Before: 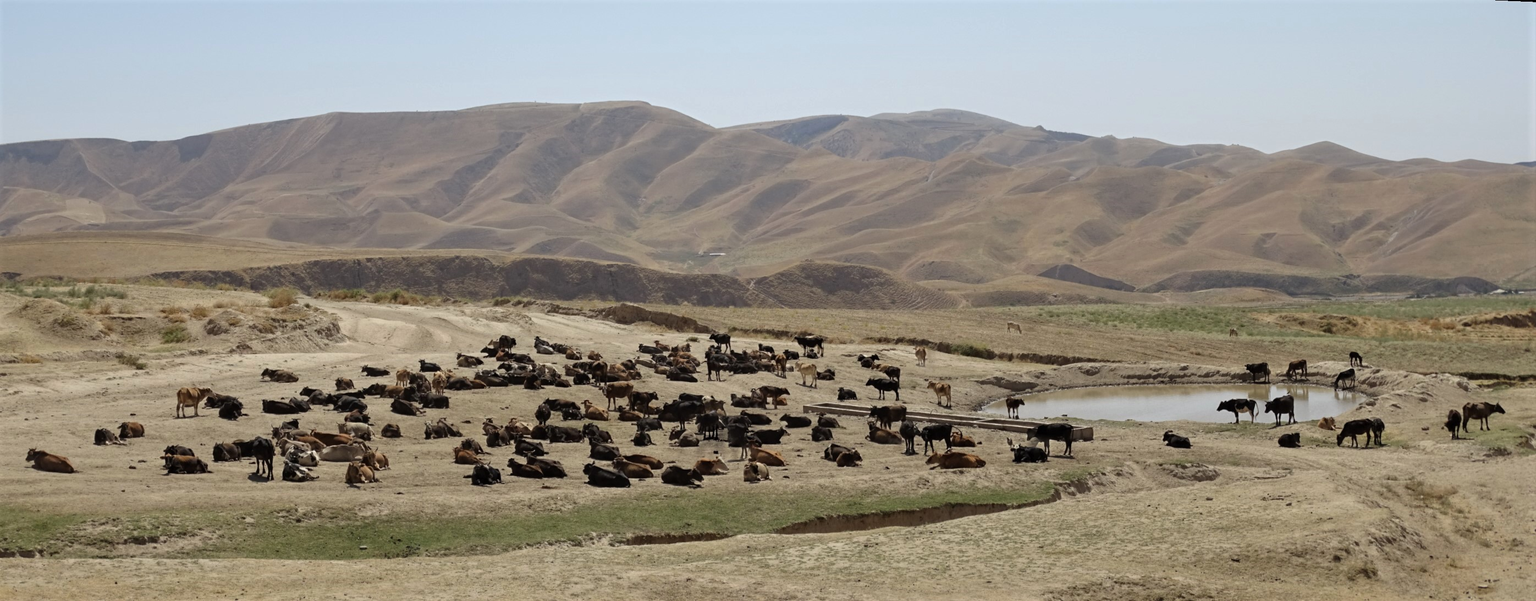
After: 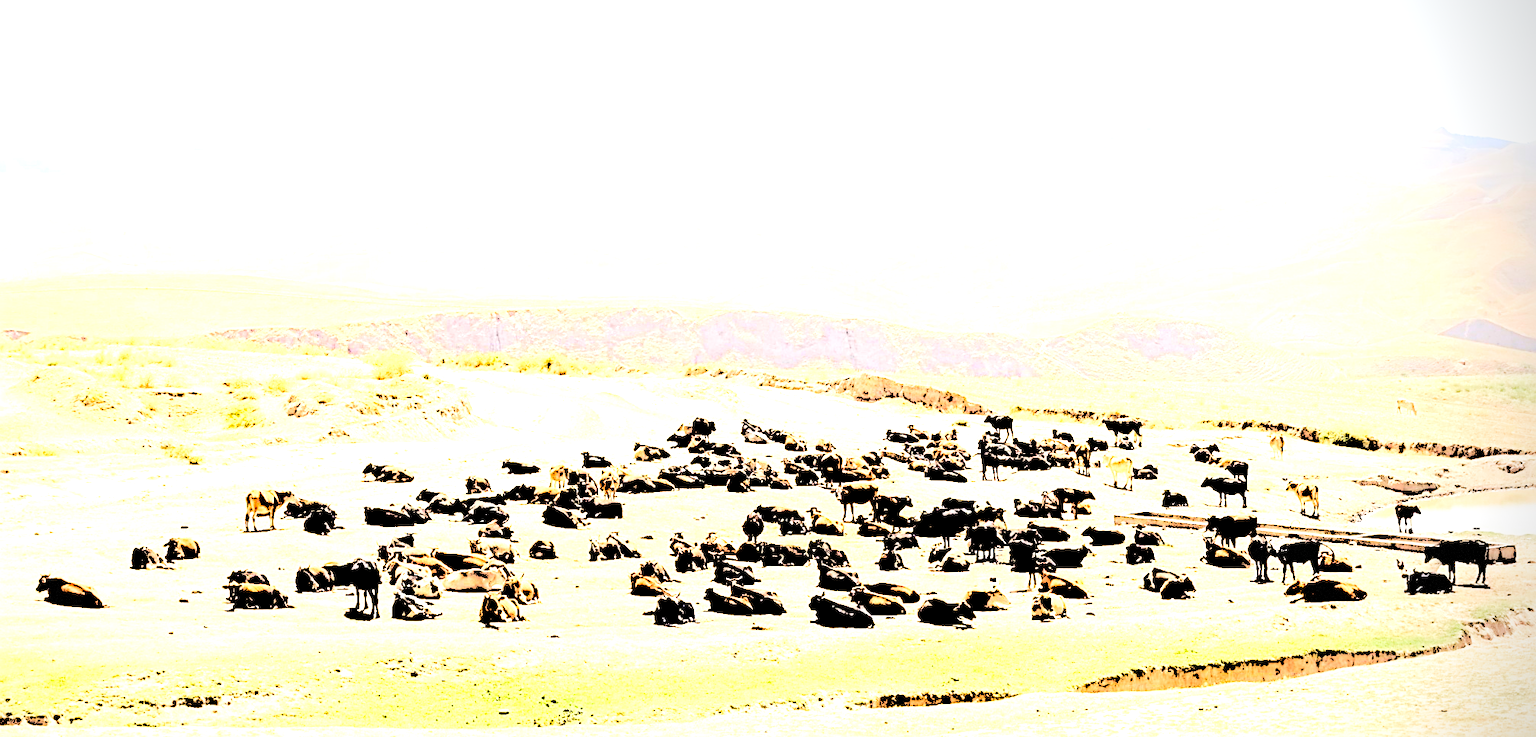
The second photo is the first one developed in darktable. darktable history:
levels: levels [0.246, 0.256, 0.506]
base curve: curves: ch0 [(0, 0) (0.012, 0.01) (0.073, 0.168) (0.31, 0.711) (0.645, 0.957) (1, 1)], preserve colors none
vignetting: fall-off radius 60.92%, brightness -0.575, center (-0.149, 0.019), dithering 8-bit output
sharpen: radius 2.514, amount 0.332
crop: top 5.742%, right 27.877%, bottom 5.67%
